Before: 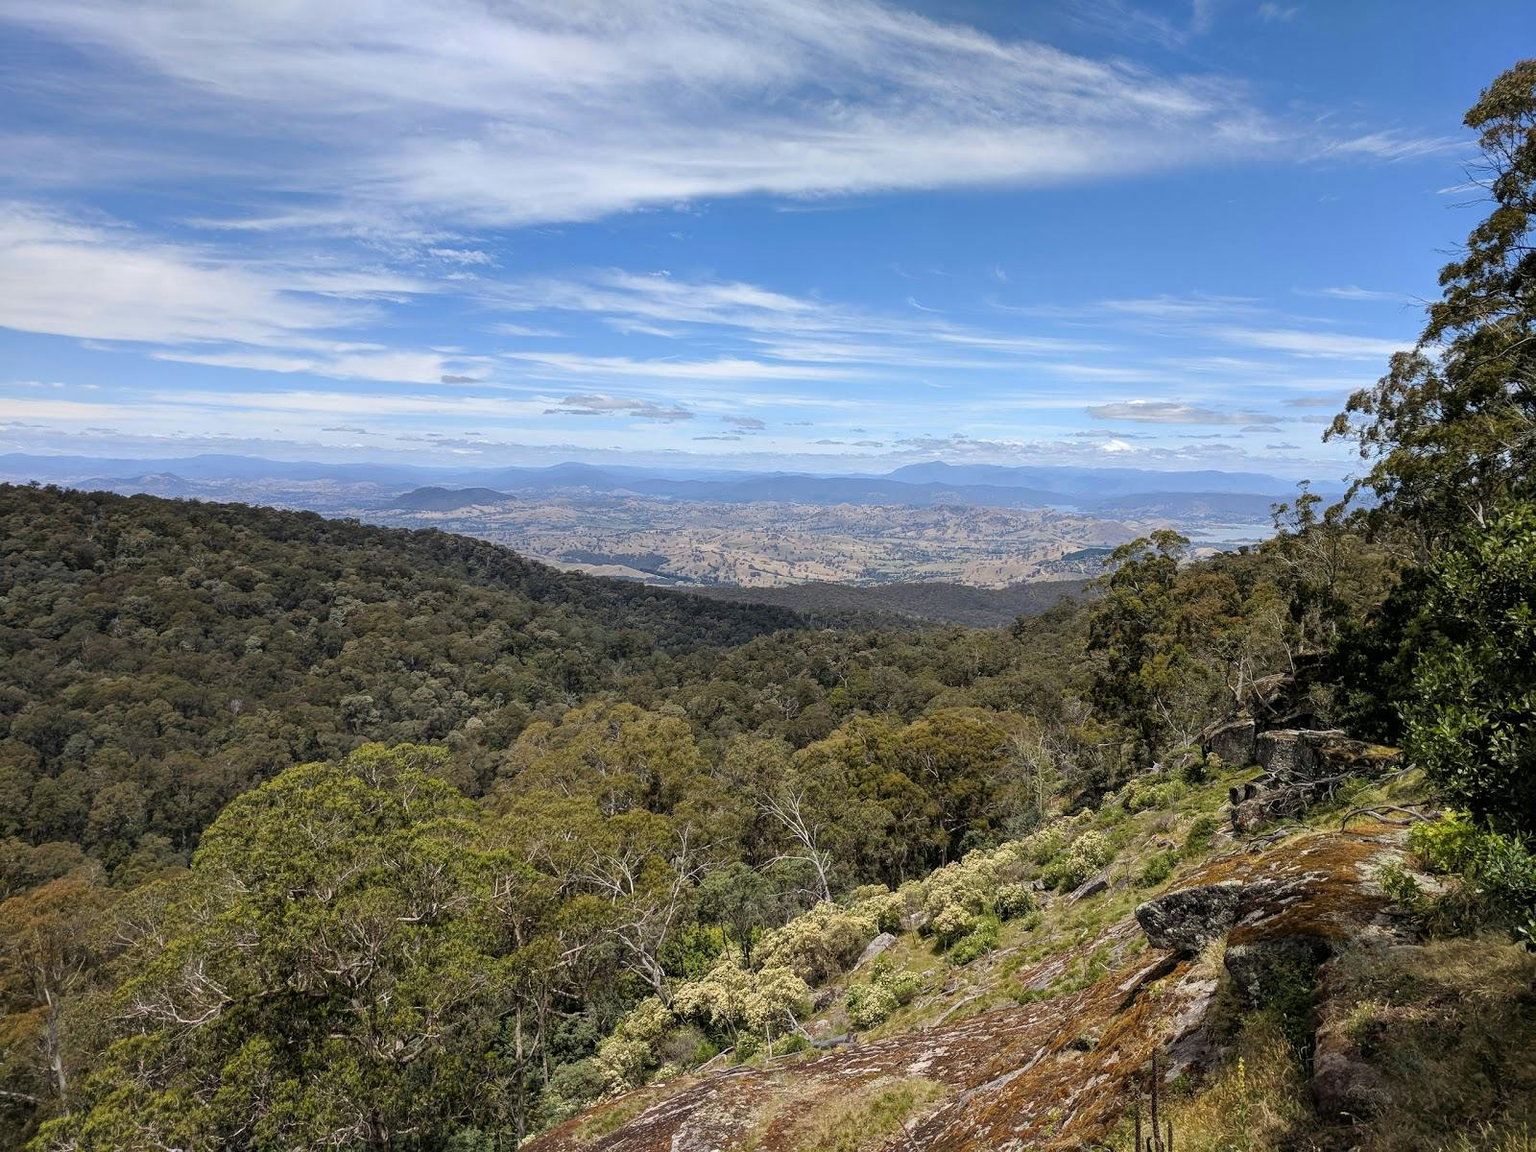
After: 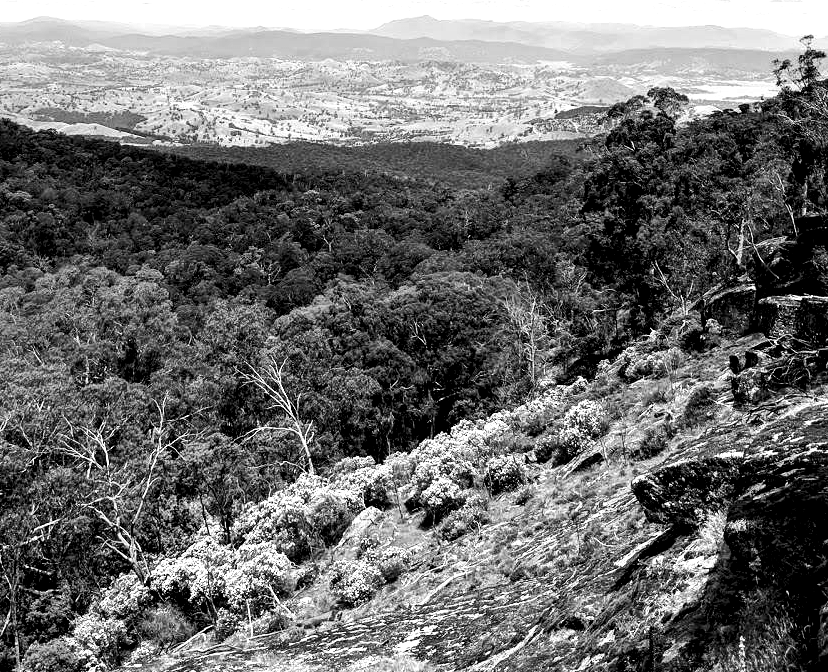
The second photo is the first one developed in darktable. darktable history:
crop: left 34.479%, top 38.822%, right 13.718%, bottom 5.172%
monochrome: on, module defaults
tone equalizer: -8 EV -1.08 EV, -7 EV -1.01 EV, -6 EV -0.867 EV, -5 EV -0.578 EV, -3 EV 0.578 EV, -2 EV 0.867 EV, -1 EV 1.01 EV, +0 EV 1.08 EV, edges refinement/feathering 500, mask exposure compensation -1.57 EV, preserve details no
exposure: black level correction 0.025, exposure 0.182 EV, compensate highlight preservation false
